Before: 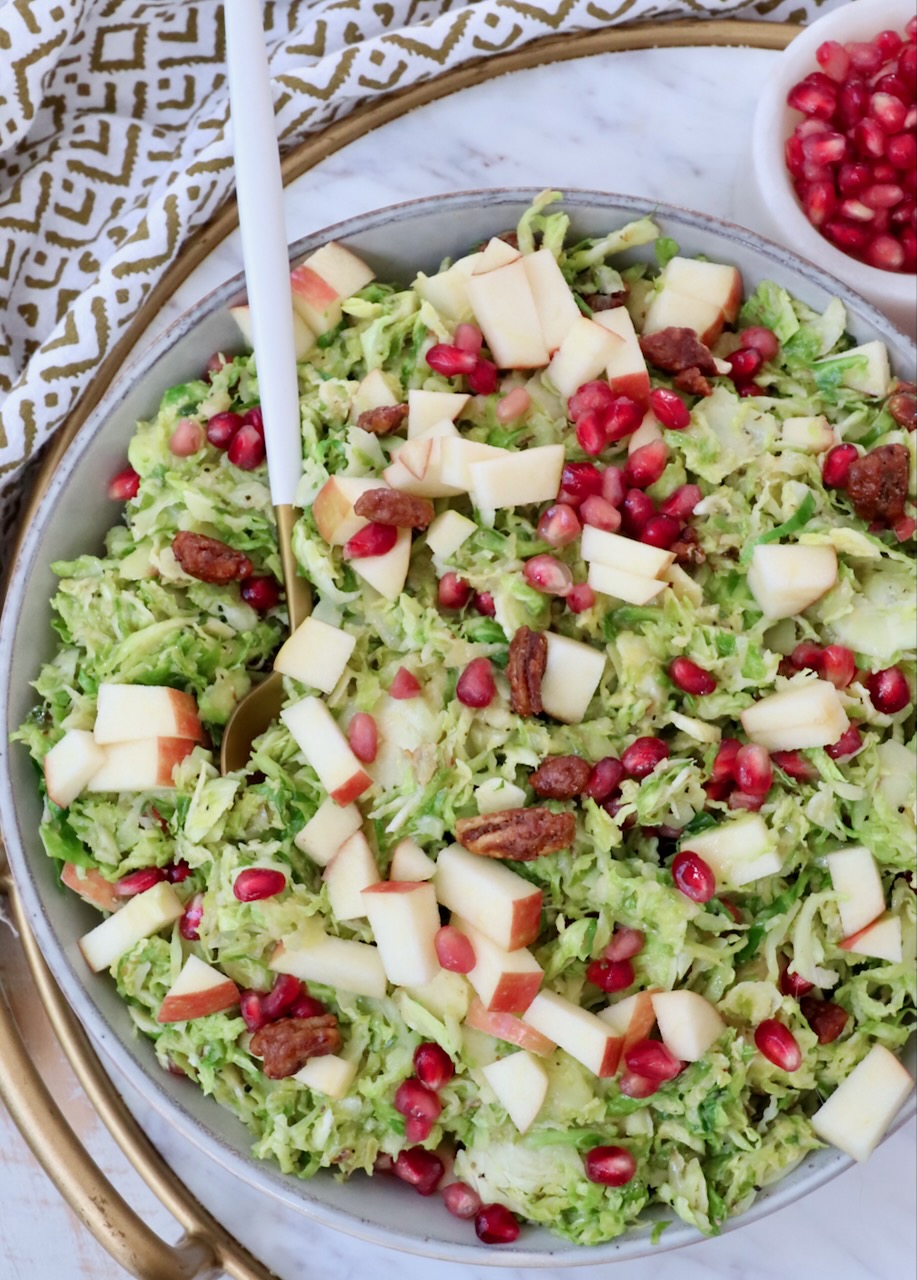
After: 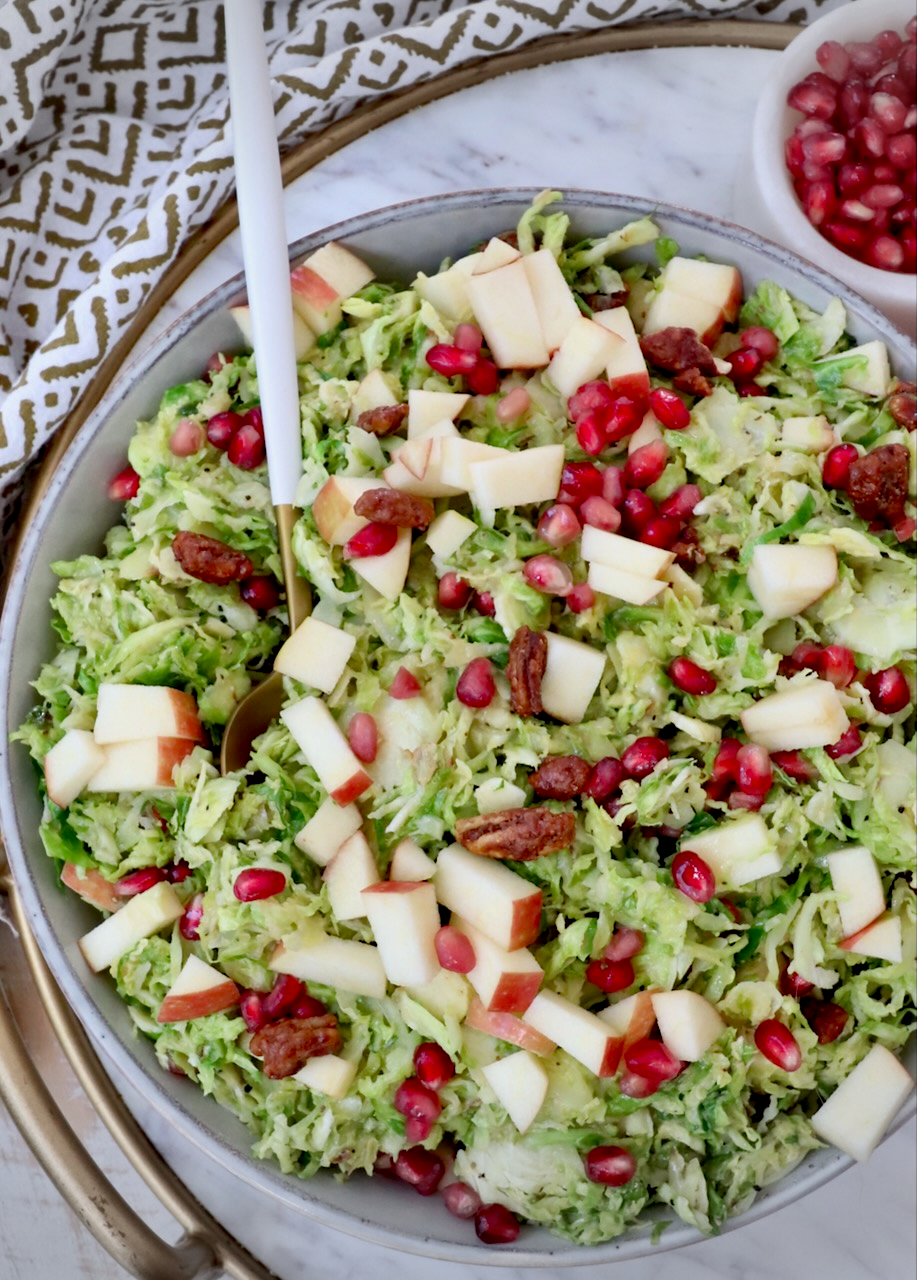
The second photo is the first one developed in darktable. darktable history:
shadows and highlights: soften with gaussian
vignetting: fall-off start 100%, brightness -0.282, width/height ratio 1.31
exposure: black level correction 0.009, exposure 0.014 EV, compensate highlight preservation false
